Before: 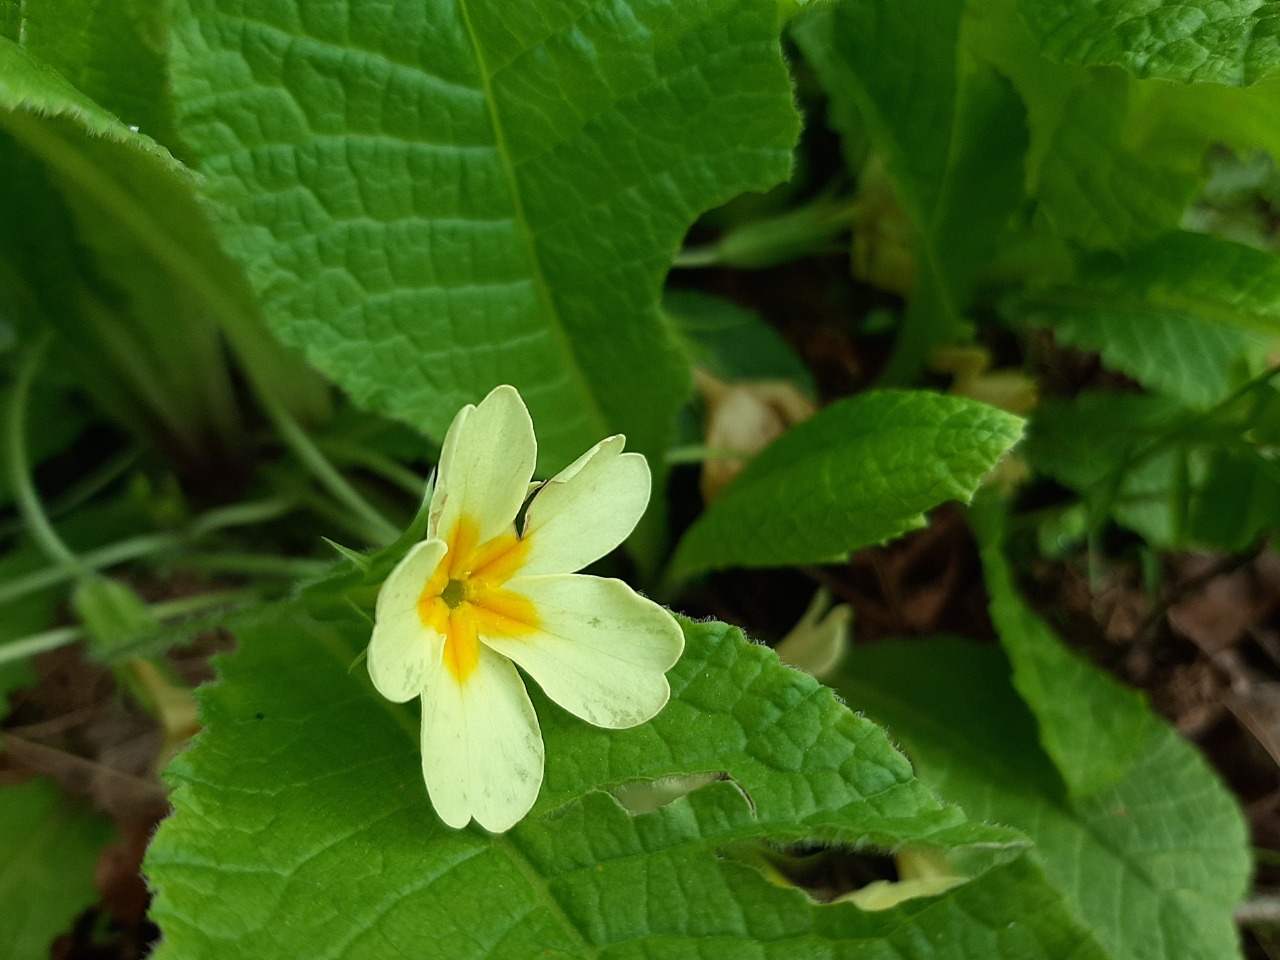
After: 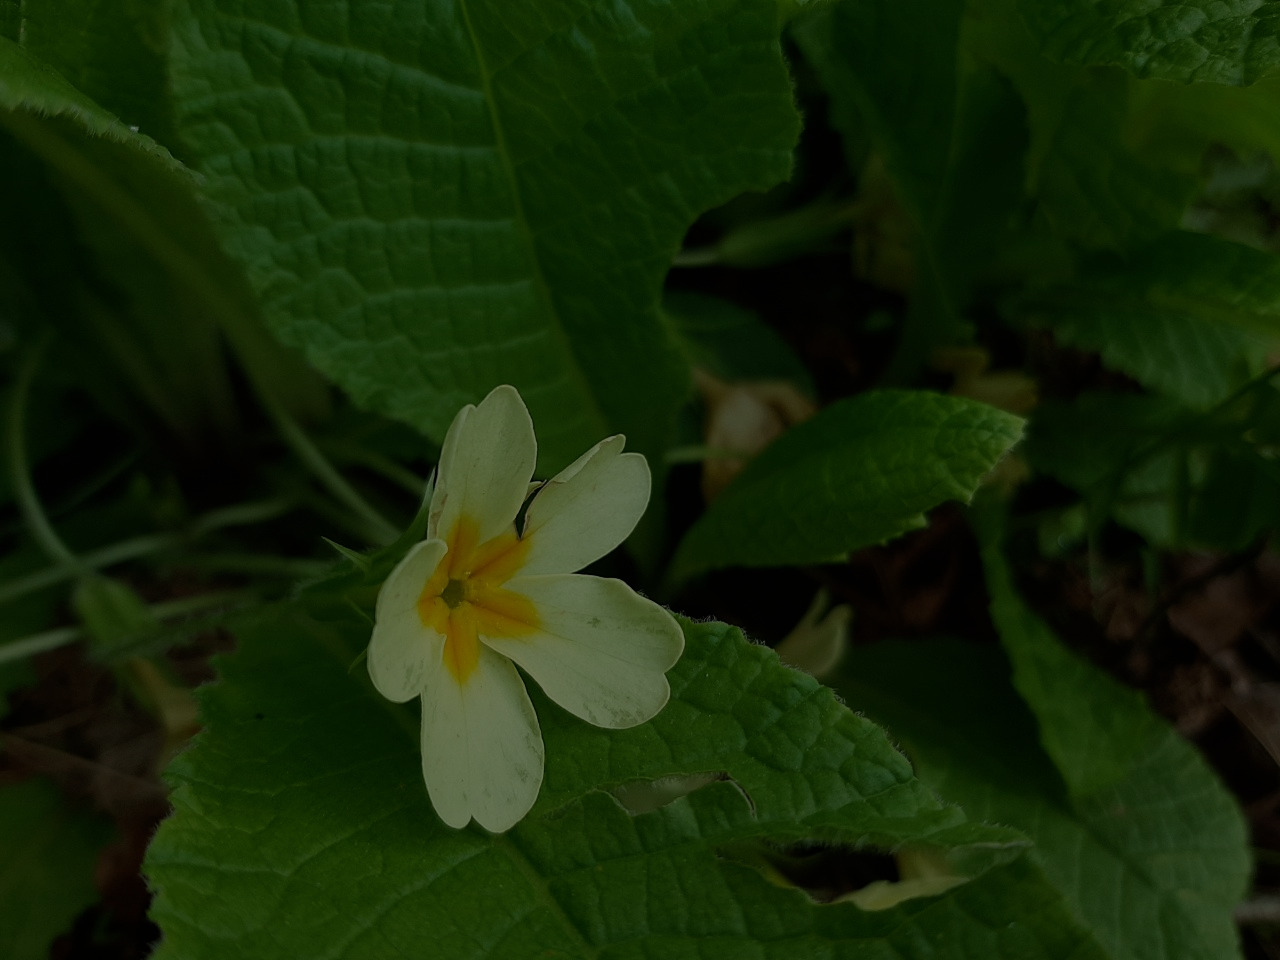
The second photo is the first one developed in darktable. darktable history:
exposure: exposure -2.44 EV, compensate exposure bias true, compensate highlight preservation false
